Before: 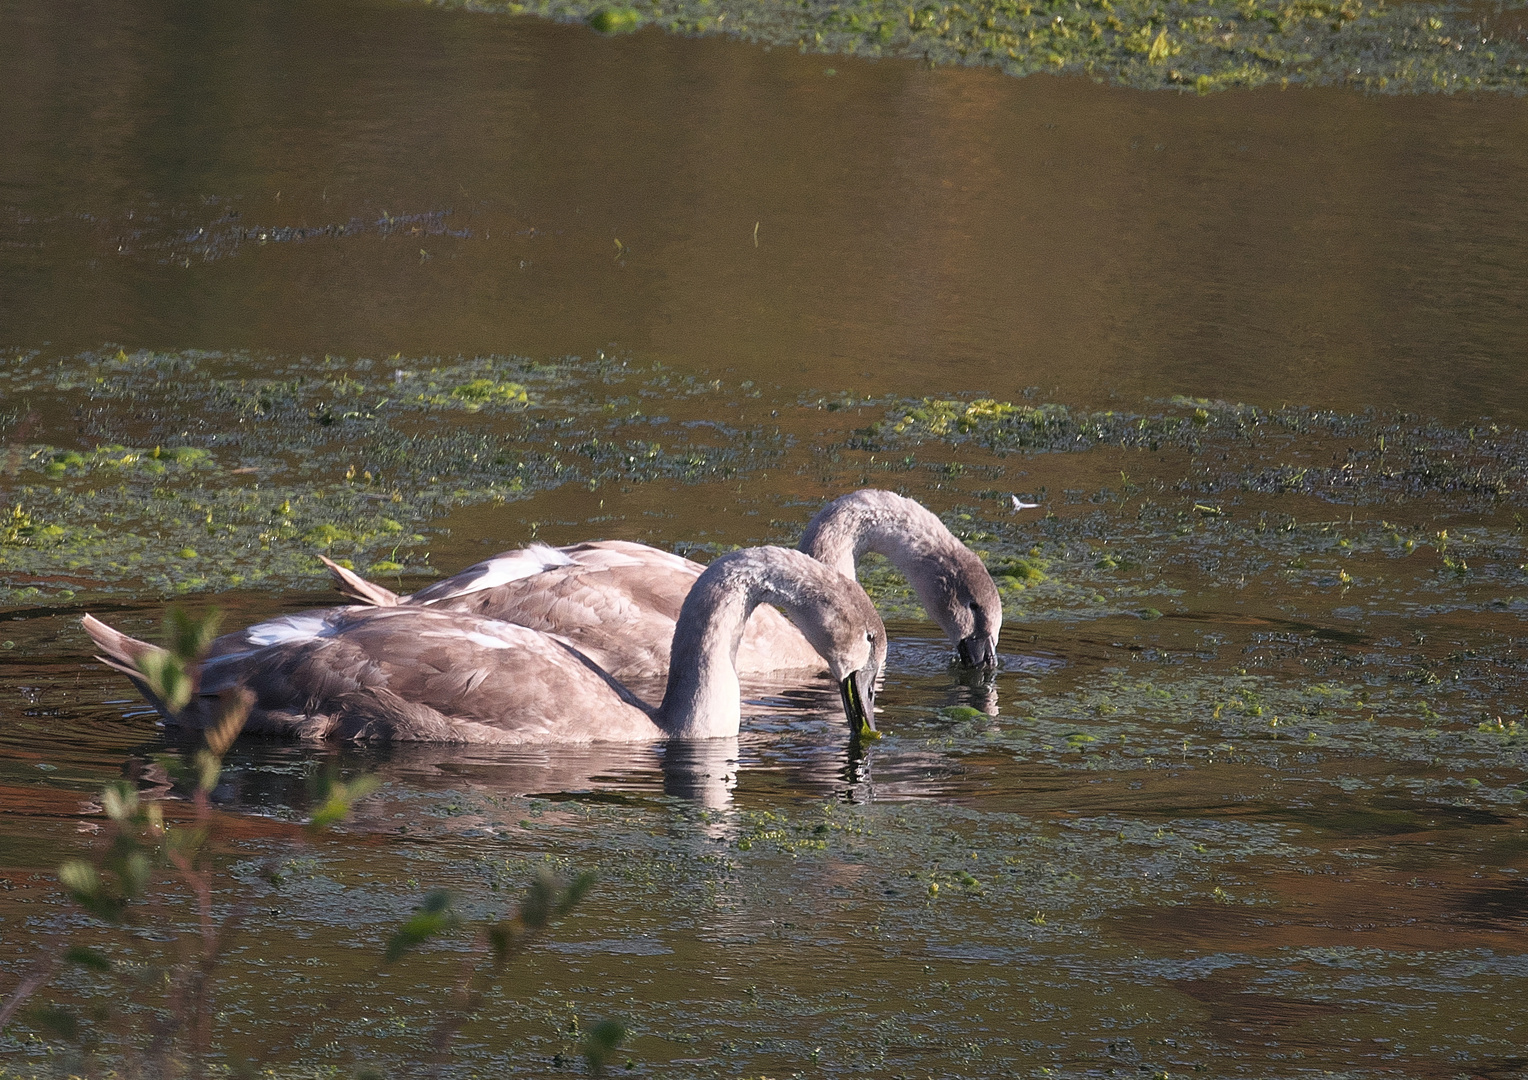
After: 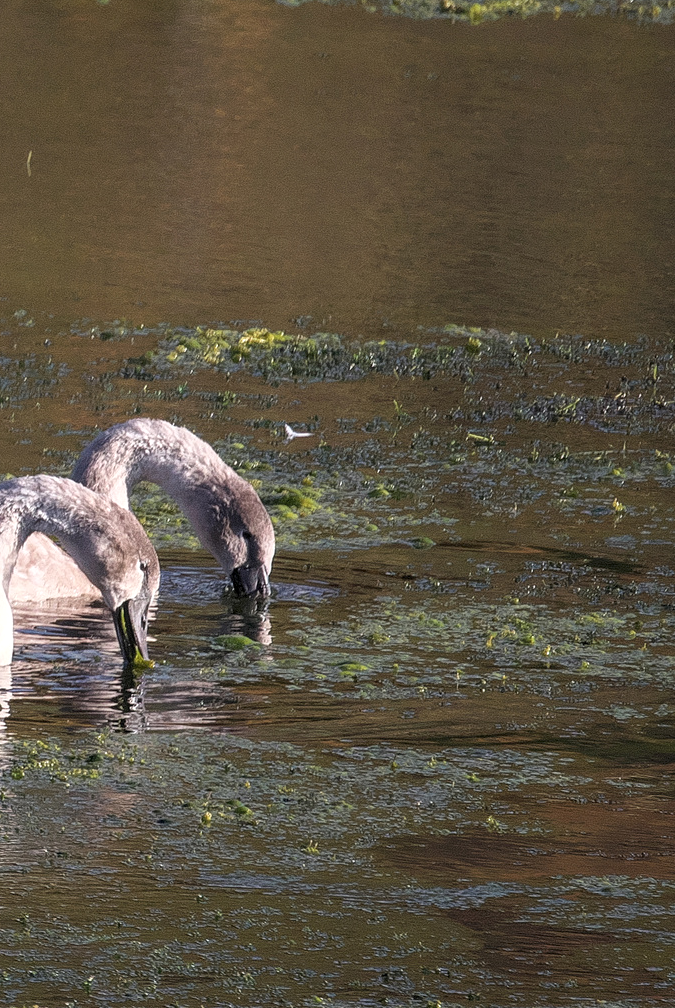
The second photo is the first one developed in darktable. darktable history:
crop: left 47.628%, top 6.643%, right 7.874%
local contrast: detail 130%
